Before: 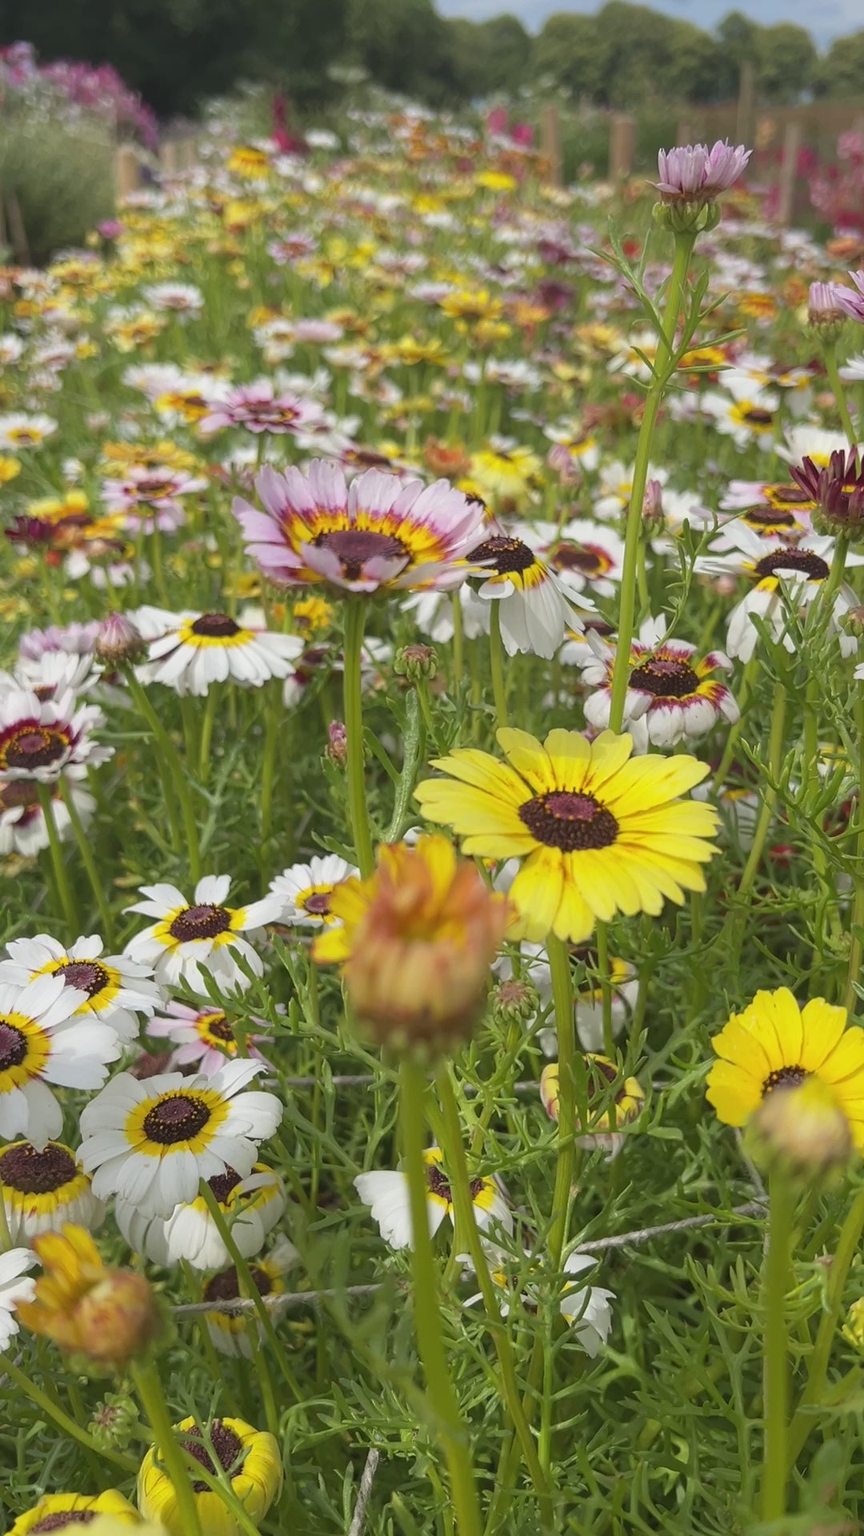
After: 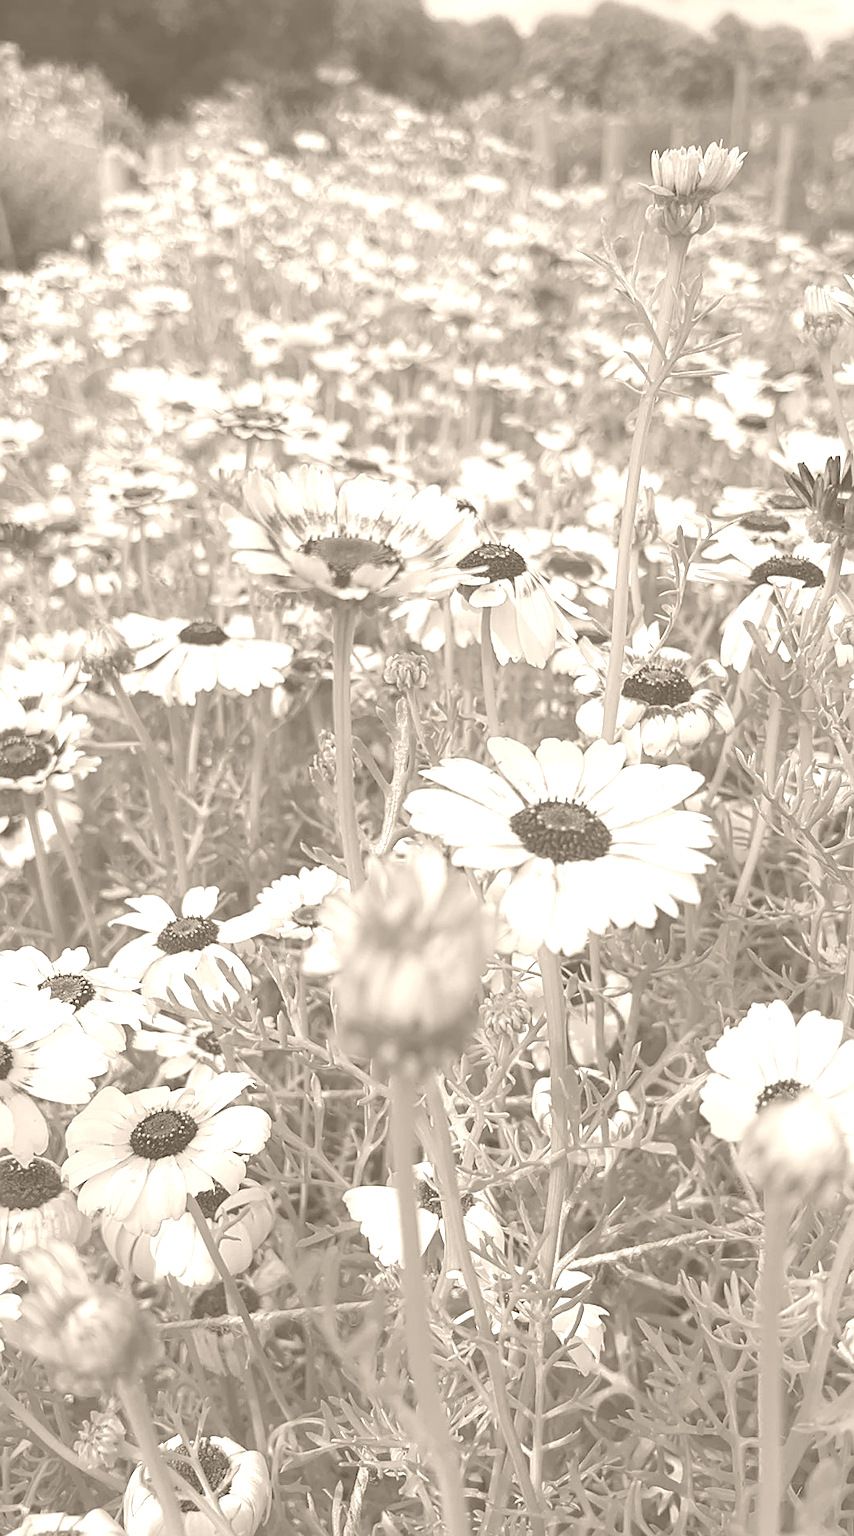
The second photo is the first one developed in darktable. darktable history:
crop and rotate: left 1.774%, right 0.633%, bottom 1.28%
sharpen: on, module defaults
colorize: hue 34.49°, saturation 35.33%, source mix 100%, version 1
